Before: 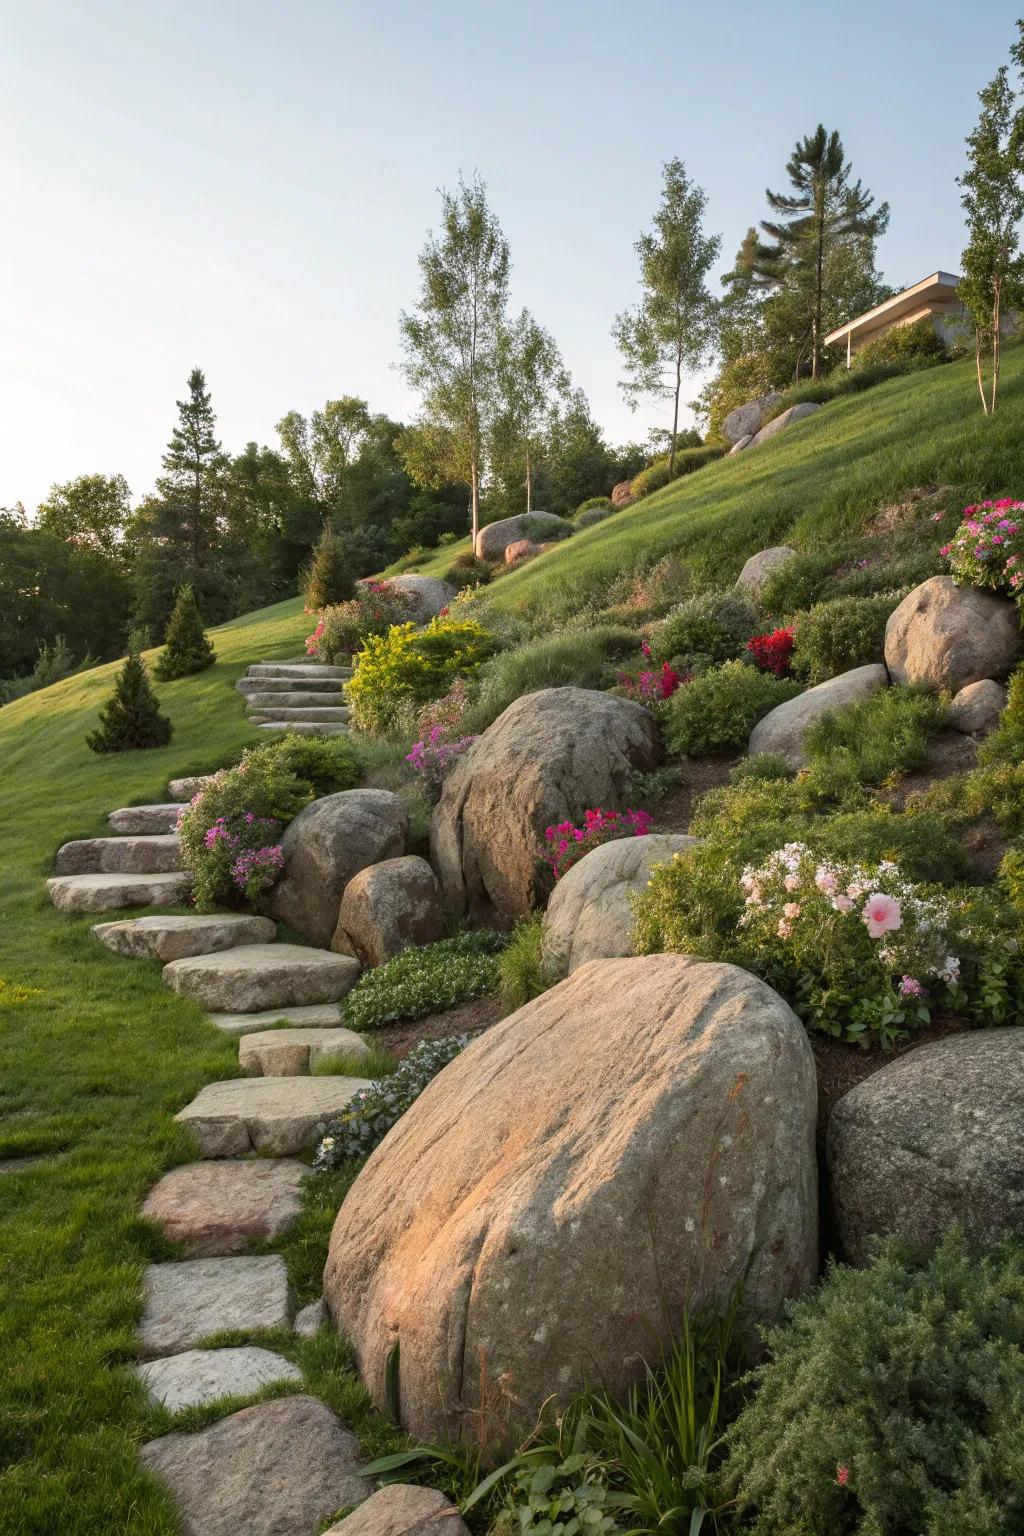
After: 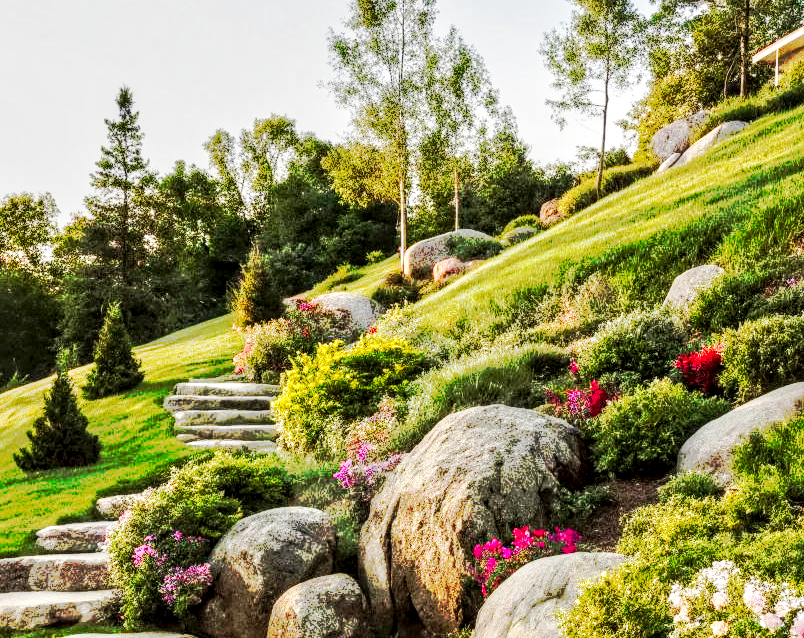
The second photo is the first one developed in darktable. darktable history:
crop: left 7.036%, top 18.398%, right 14.379%, bottom 40.043%
base curve: curves: ch0 [(0, 0) (0.028, 0.03) (0.121, 0.232) (0.46, 0.748) (0.859, 0.968) (1, 1)], preserve colors none
tone curve: curves: ch0 [(0, 0) (0.003, 0.003) (0.011, 0.011) (0.025, 0.024) (0.044, 0.043) (0.069, 0.067) (0.1, 0.096) (0.136, 0.131) (0.177, 0.171) (0.224, 0.216) (0.277, 0.267) (0.335, 0.323) (0.399, 0.384) (0.468, 0.451) (0.543, 0.678) (0.623, 0.734) (0.709, 0.795) (0.801, 0.859) (0.898, 0.928) (1, 1)], preserve colors none
local contrast: detail 160%
tone equalizer: -8 EV -0.002 EV, -7 EV 0.005 EV, -6 EV -0.008 EV, -5 EV 0.007 EV, -4 EV -0.042 EV, -3 EV -0.233 EV, -2 EV -0.662 EV, -1 EV -0.983 EV, +0 EV -0.969 EV, smoothing diameter 2%, edges refinement/feathering 20, mask exposure compensation -1.57 EV, filter diffusion 5
